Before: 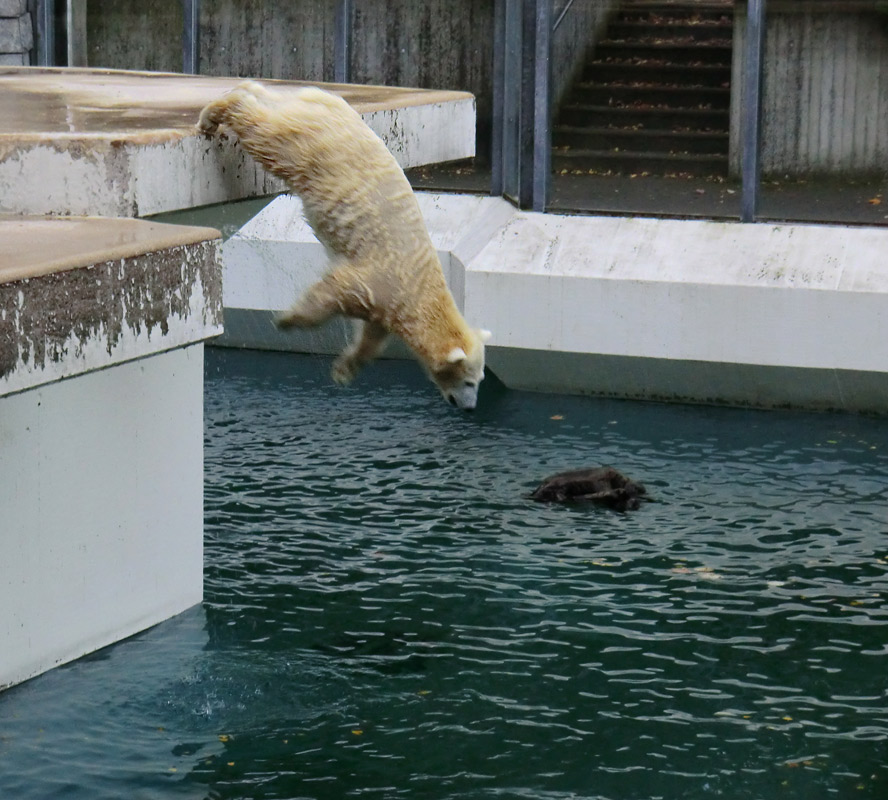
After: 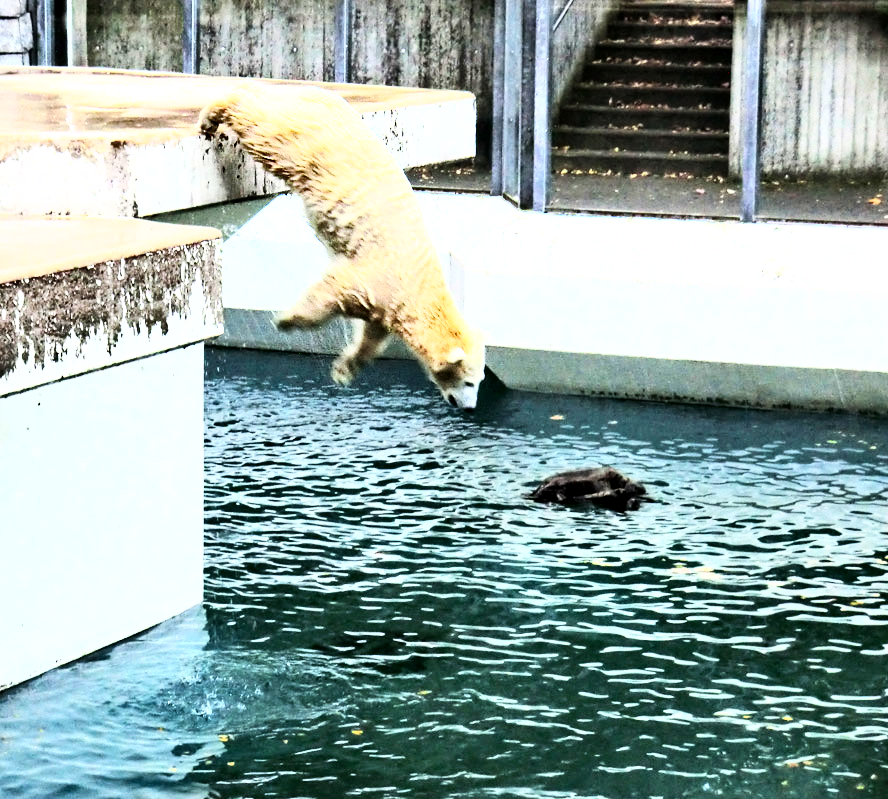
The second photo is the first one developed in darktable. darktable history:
crop: bottom 0.062%
base curve: curves: ch0 [(0, 0) (0.007, 0.004) (0.027, 0.03) (0.046, 0.07) (0.207, 0.54) (0.442, 0.872) (0.673, 0.972) (1, 1)]
shadows and highlights: shadows 48.77, highlights -41.96, soften with gaussian
contrast equalizer: y [[0.601, 0.6, 0.598, 0.598, 0.6, 0.601], [0.5 ×6], [0.5 ×6], [0 ×6], [0 ×6]]
exposure: black level correction 0, exposure 1.101 EV, compensate highlight preservation false
